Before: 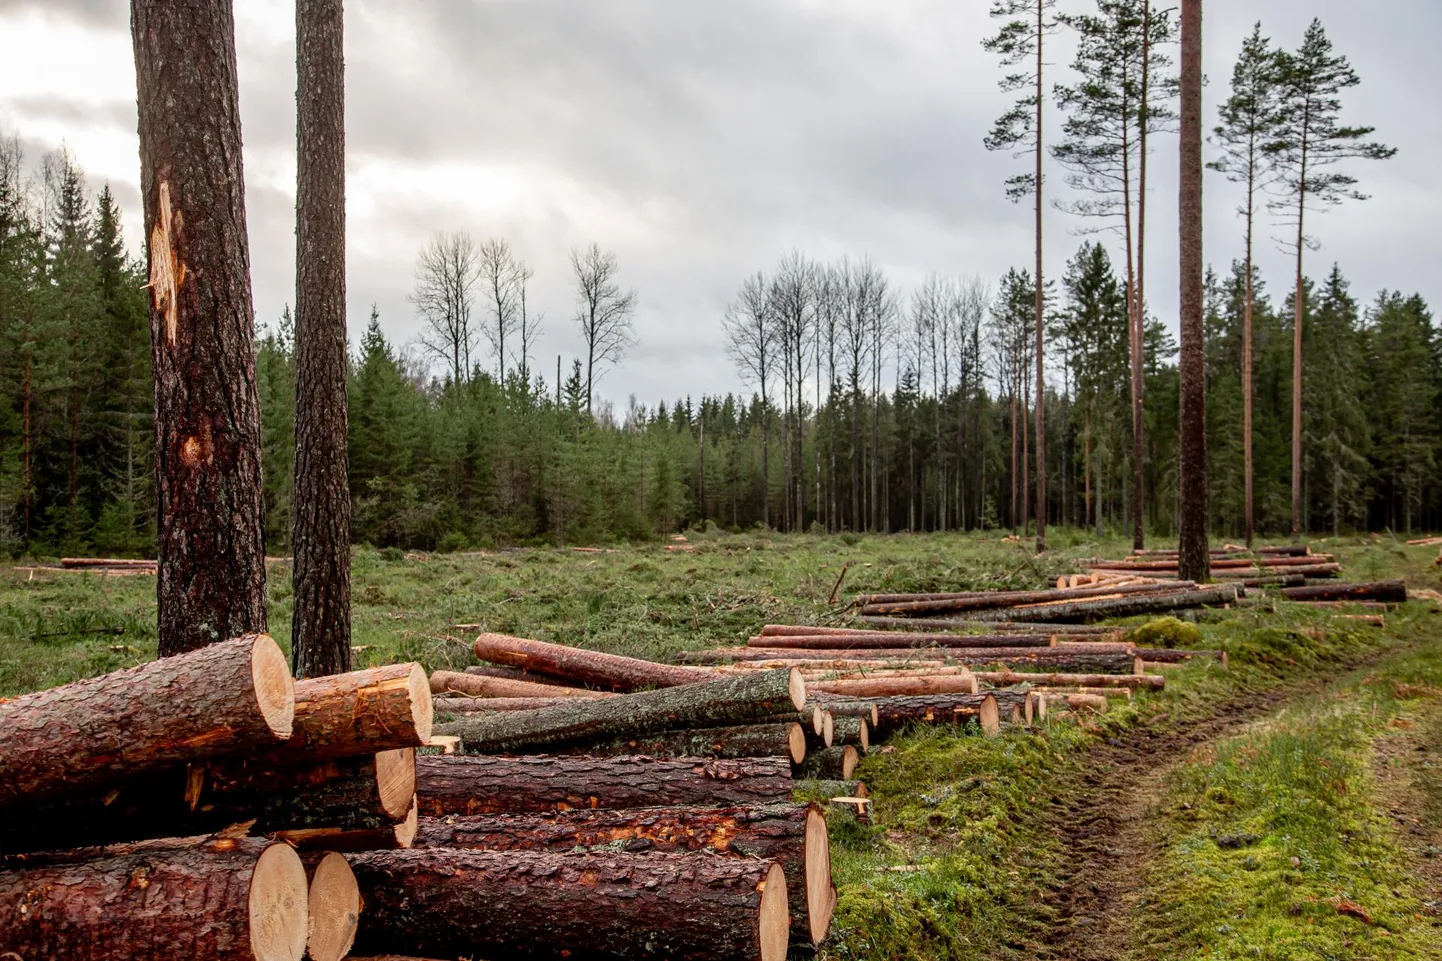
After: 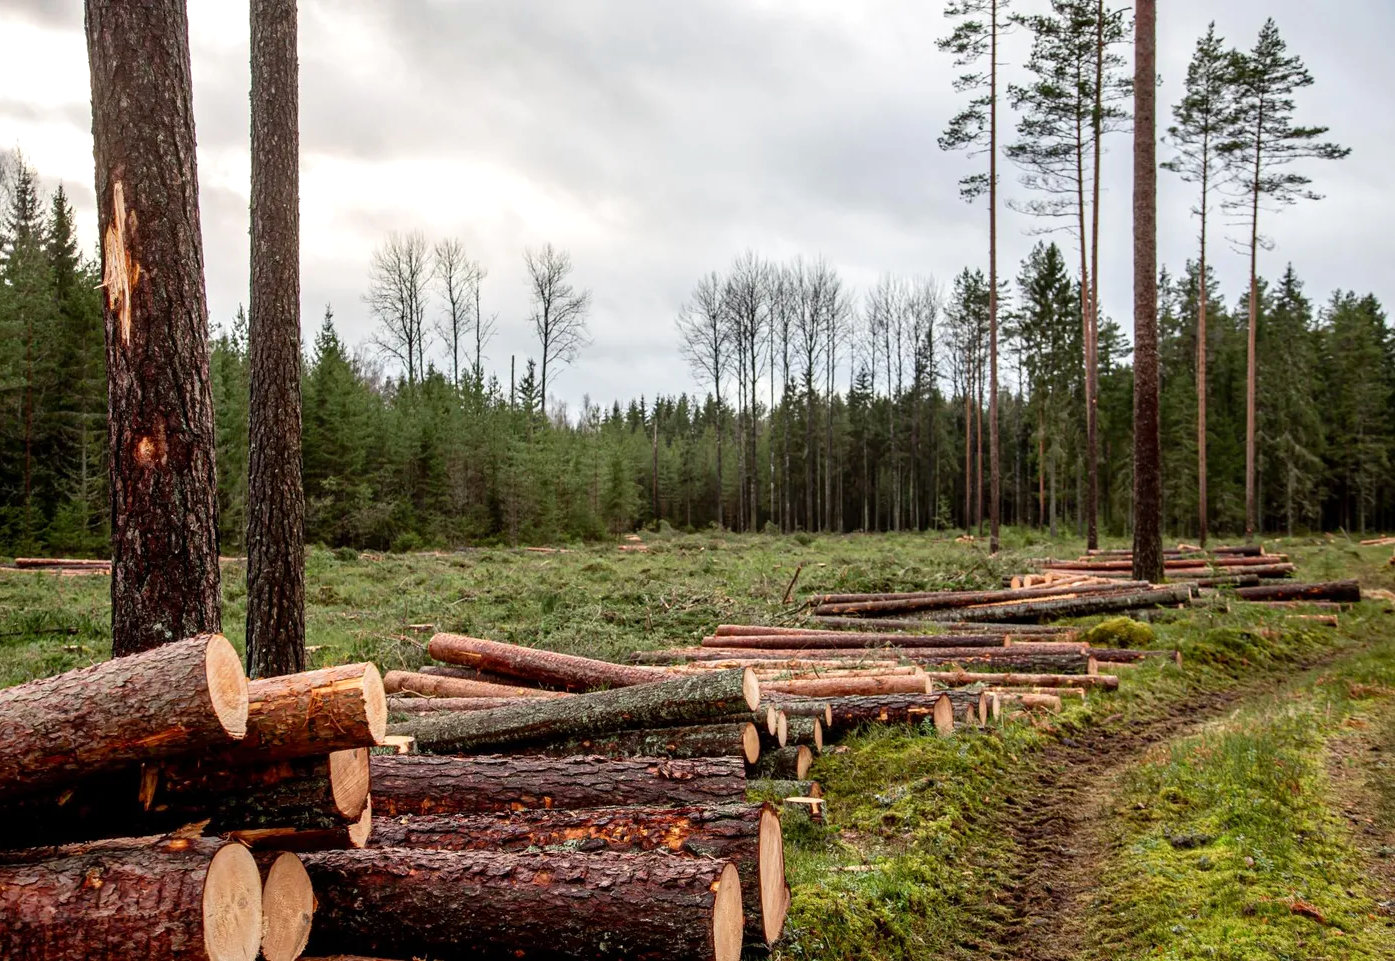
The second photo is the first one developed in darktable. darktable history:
exposure: exposure 0.207 EV, compensate highlight preservation false
crop and rotate: left 3.238%
contrast brightness saturation: contrast 0.07
